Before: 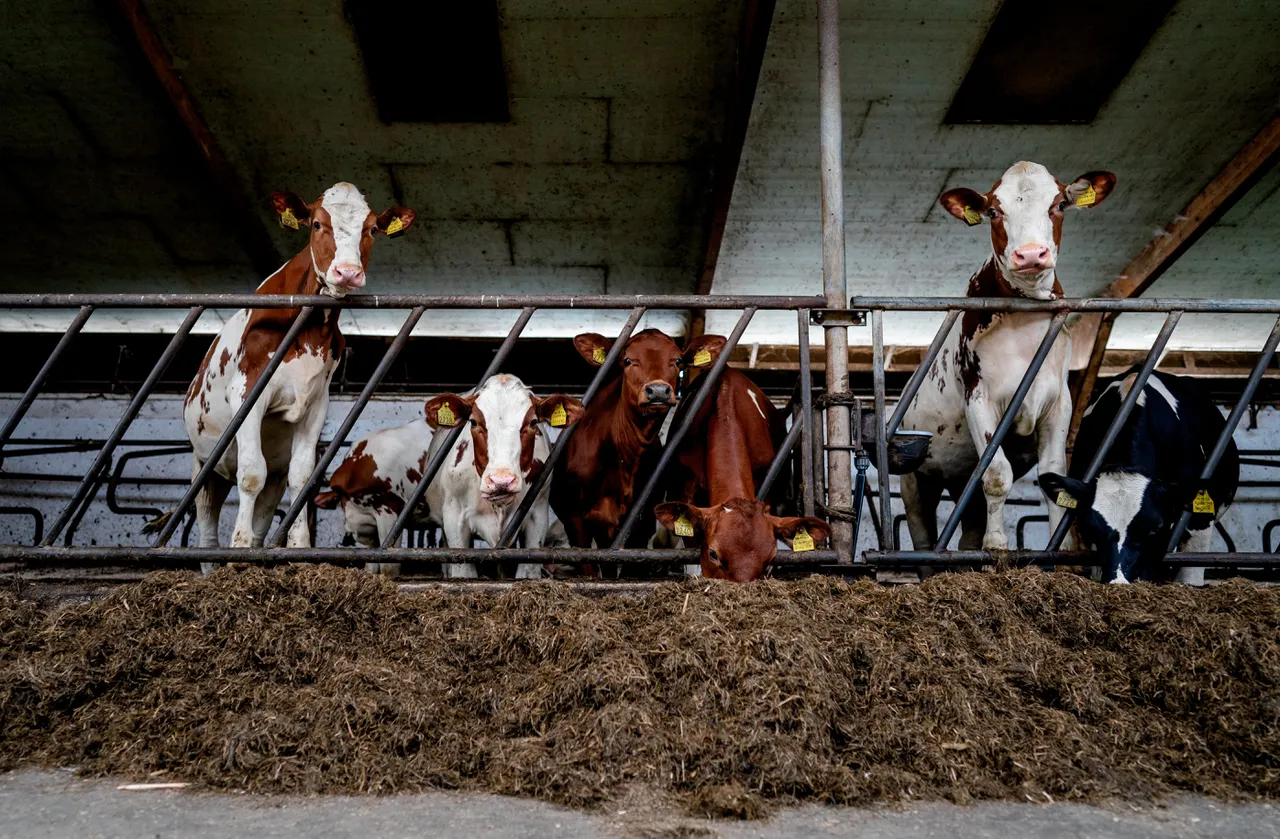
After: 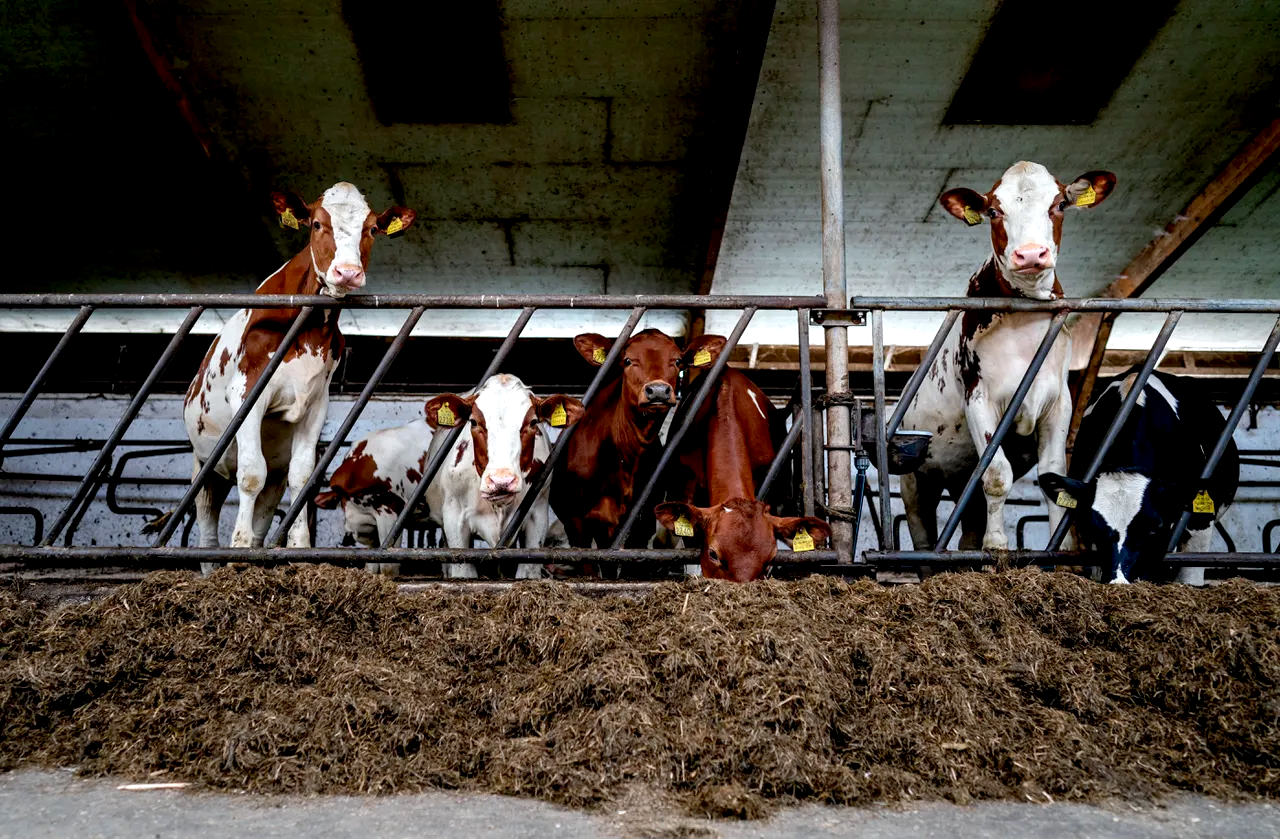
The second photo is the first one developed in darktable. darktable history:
white balance: red 0.986, blue 1.01
exposure: black level correction 0.005, exposure 0.417 EV, compensate highlight preservation false
